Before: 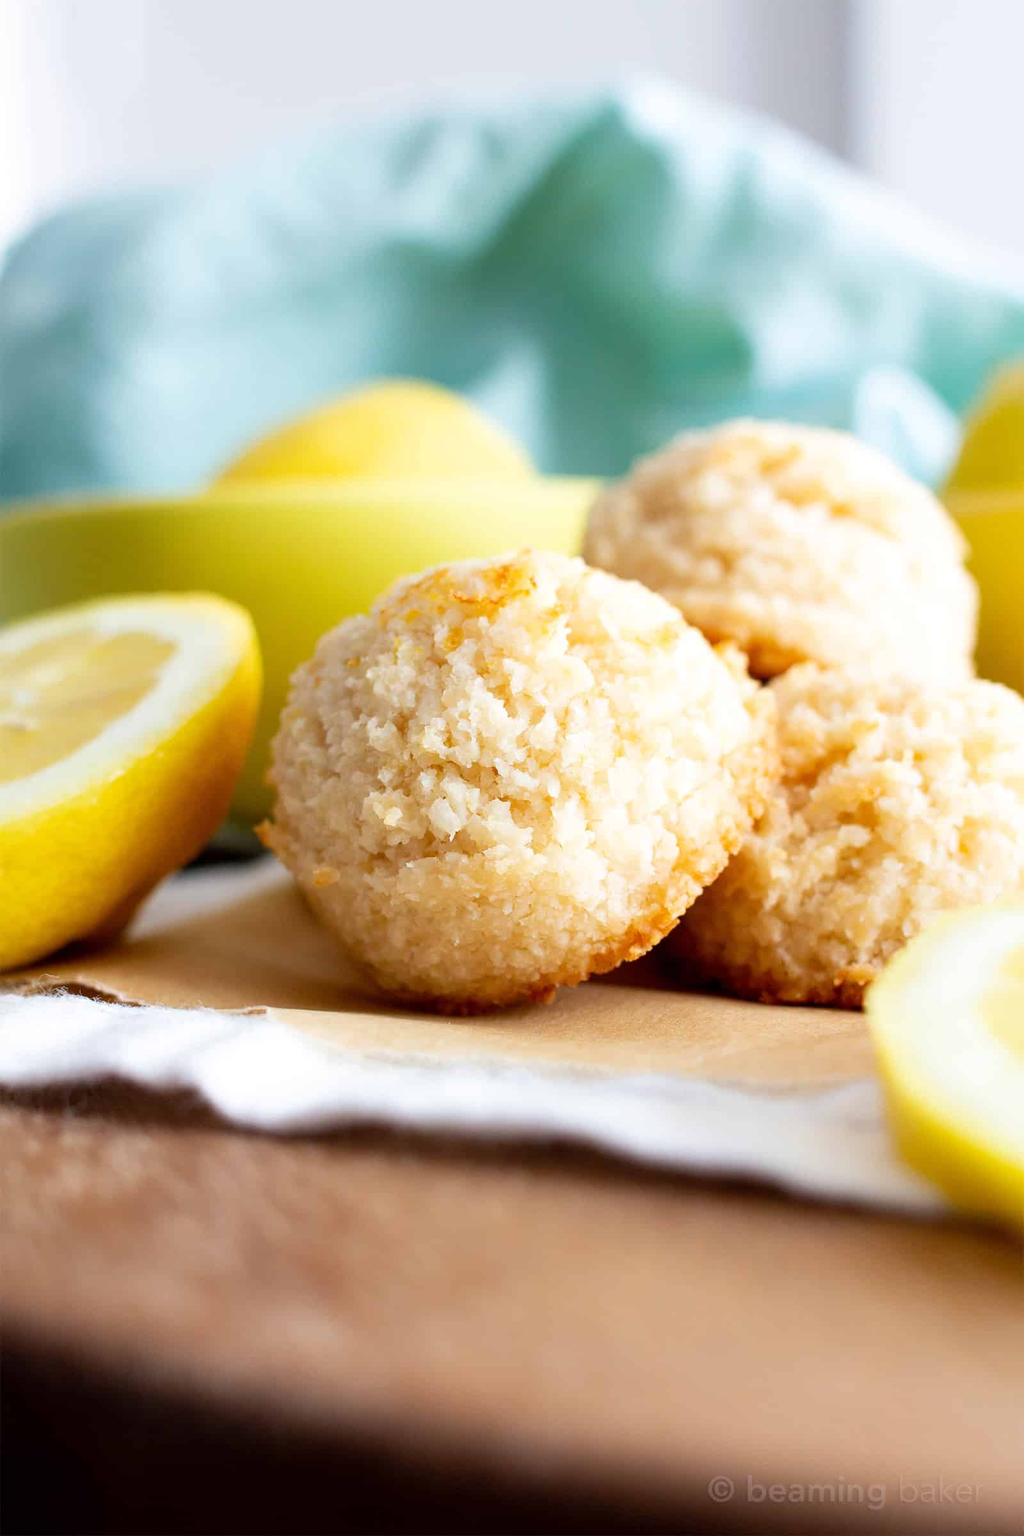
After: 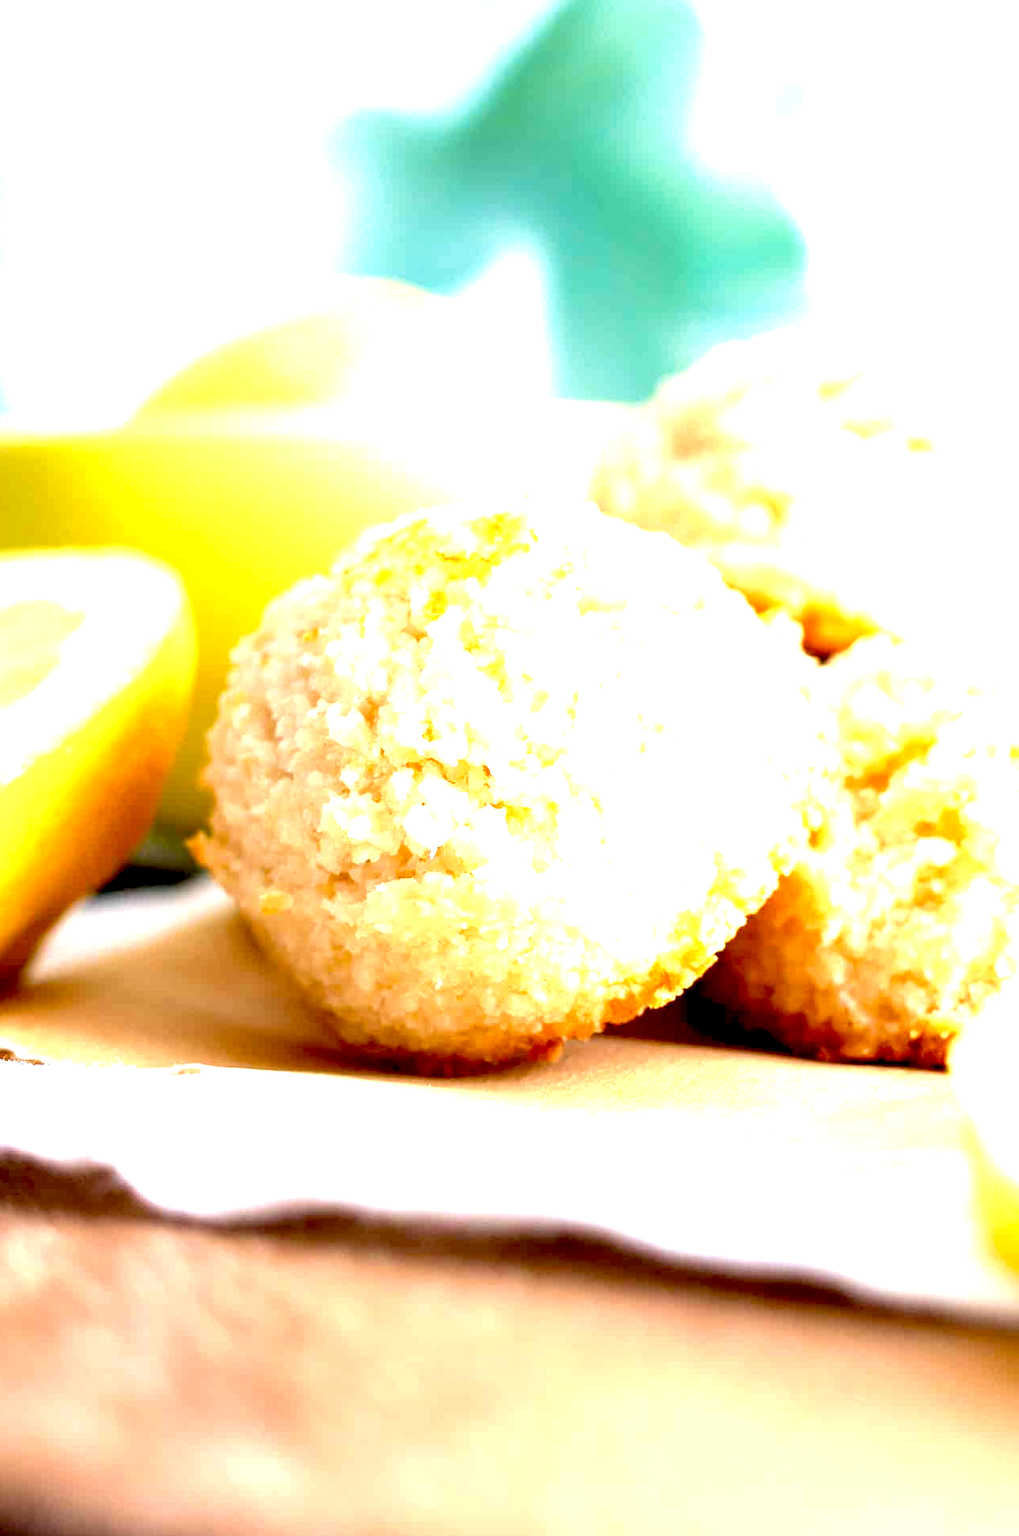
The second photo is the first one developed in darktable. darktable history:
tone equalizer: smoothing diameter 24.89%, edges refinement/feathering 8.95, preserve details guided filter
velvia: on, module defaults
shadows and highlights: shadows 12.48, white point adjustment 1.25, highlights -0.703, soften with gaussian
crop and rotate: left 10.322%, top 10.08%, right 9.936%, bottom 9.862%
exposure: black level correction 0.009, exposure 1.435 EV, compensate highlight preservation false
